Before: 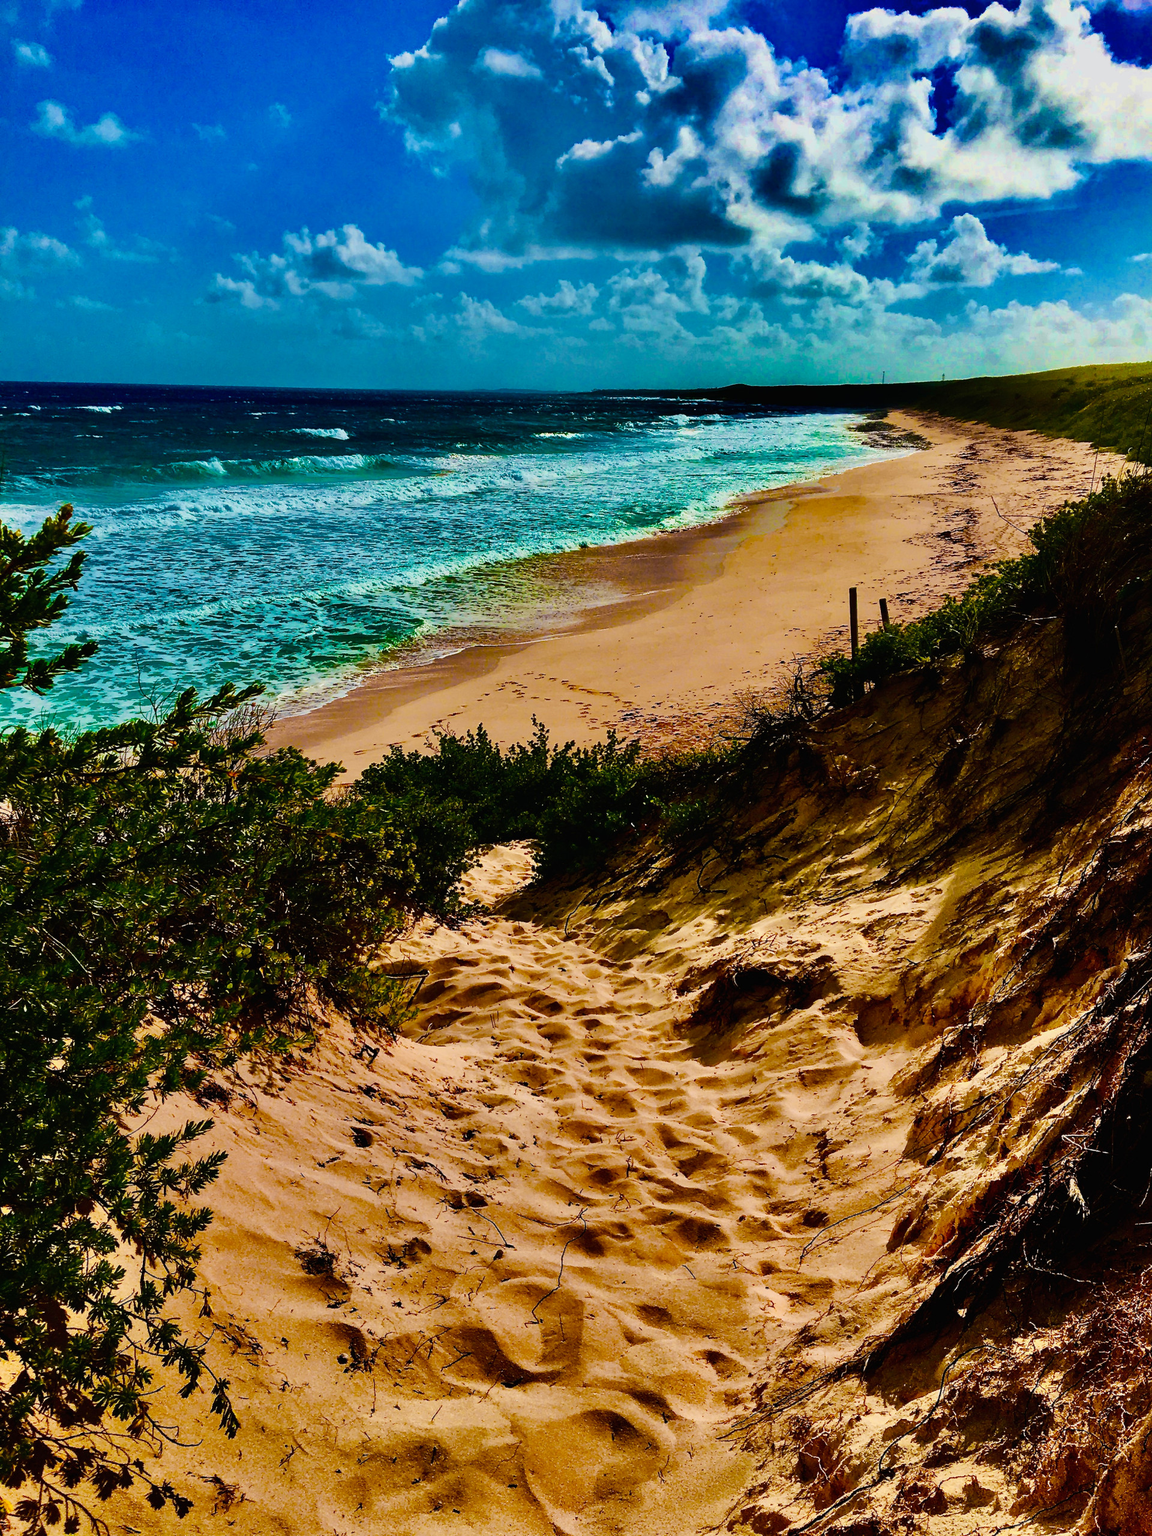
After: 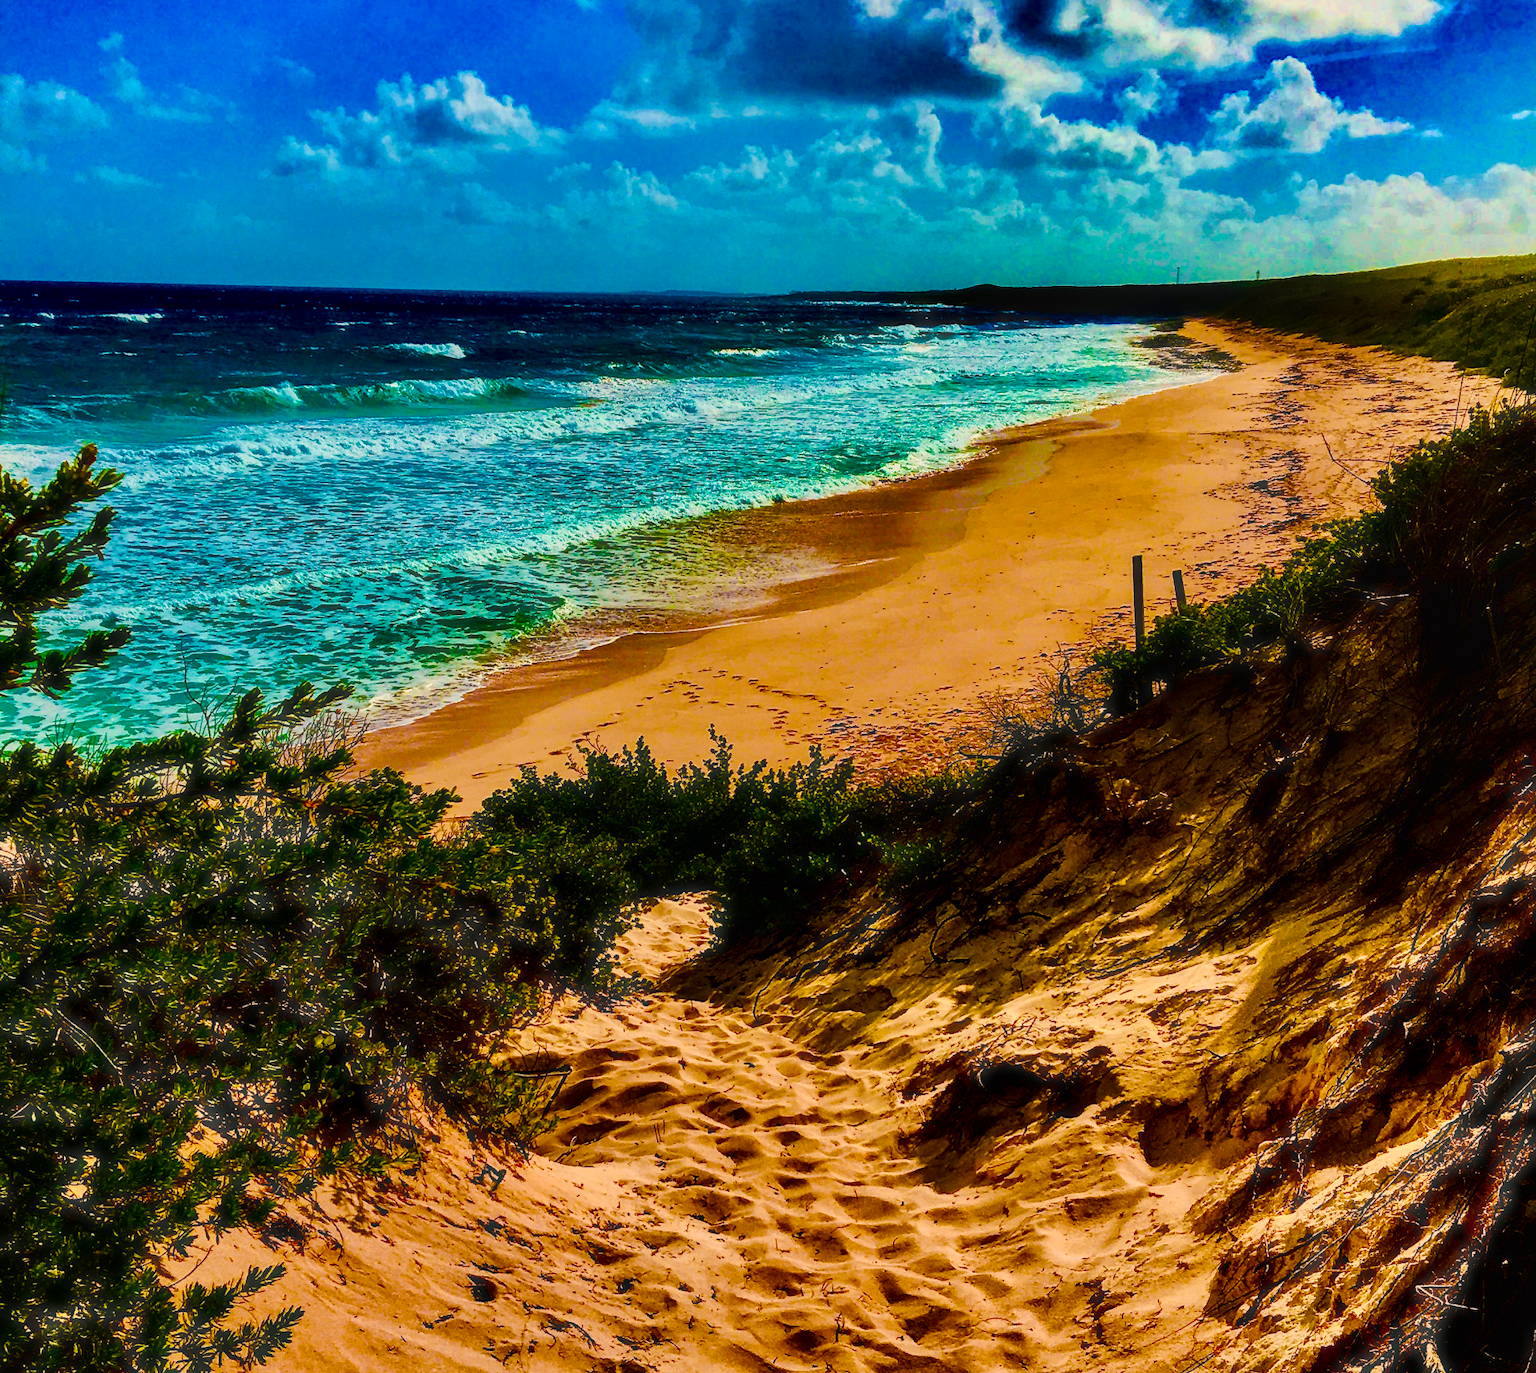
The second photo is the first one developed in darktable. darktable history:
crop: top 11.167%, bottom 21.748%
color balance rgb: power › chroma 0.316%, power › hue 22.28°, highlights gain › chroma 3.004%, highlights gain › hue 60.27°, perceptual saturation grading › global saturation 43.888%, perceptual saturation grading › highlights -50.031%, perceptual saturation grading › shadows 30.165%, global vibrance 44.807%
haze removal: strength -0.098, compatibility mode true, adaptive false
local contrast: on, module defaults
